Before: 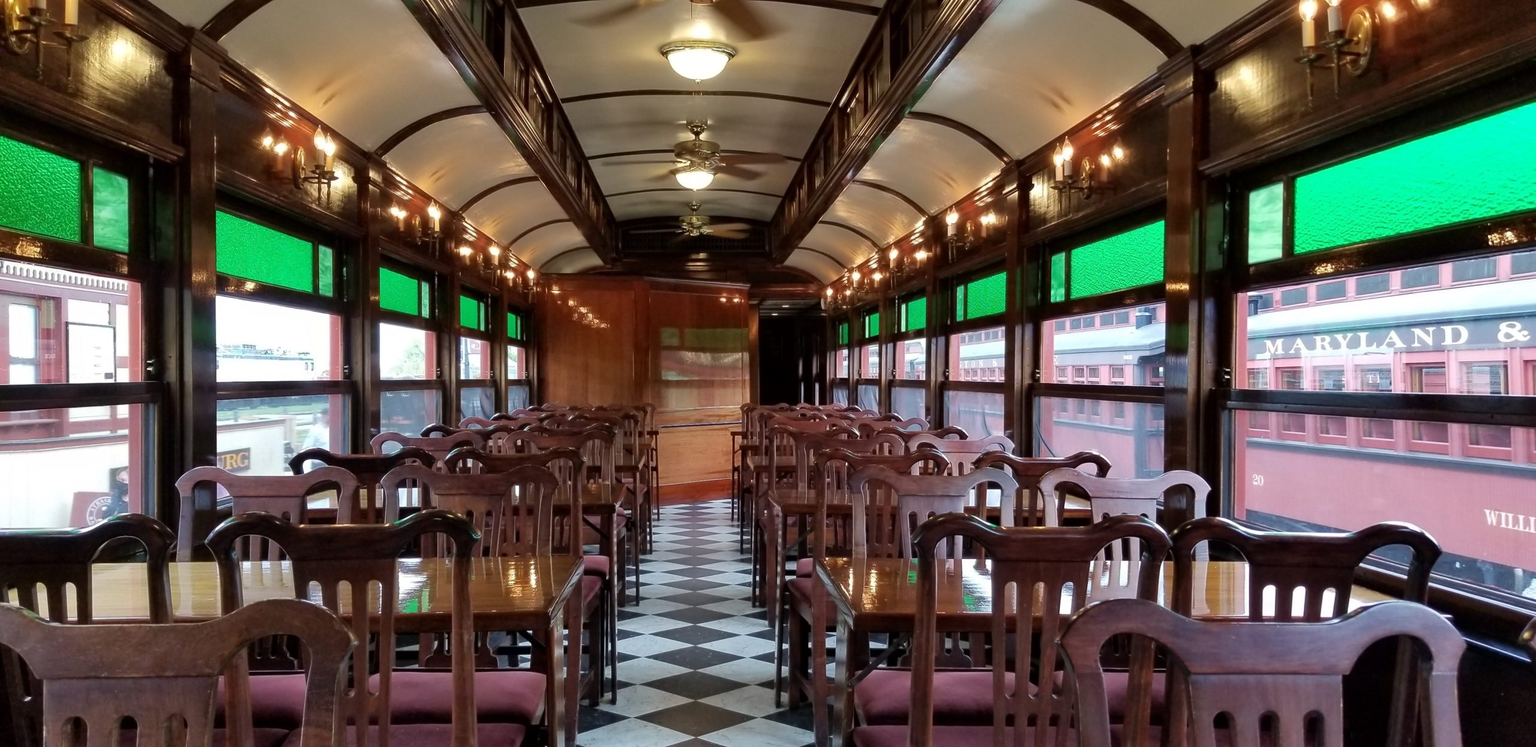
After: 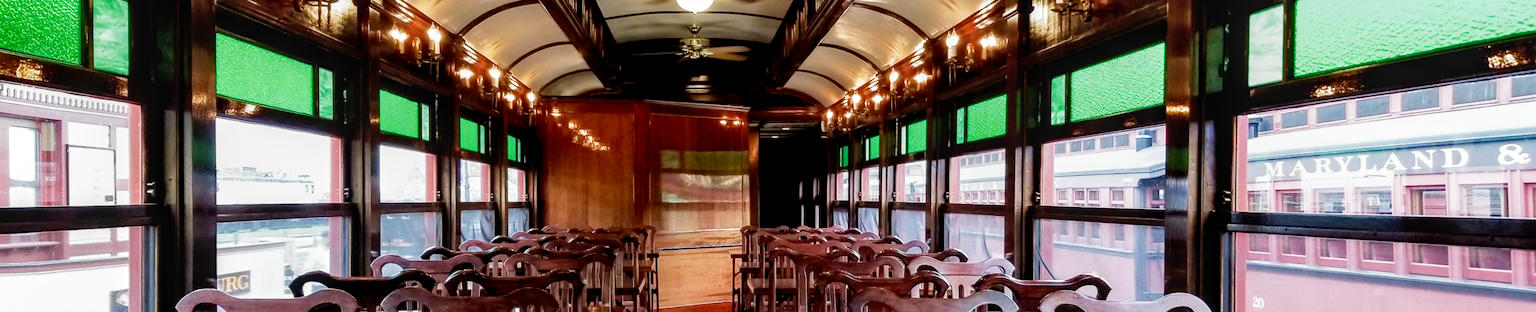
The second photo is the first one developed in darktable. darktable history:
exposure: compensate highlight preservation false
local contrast: detail 130%
crop and rotate: top 23.84%, bottom 34.294%
filmic rgb: middle gray luminance 12.74%, black relative exposure -10.13 EV, white relative exposure 3.47 EV, threshold 6 EV, target black luminance 0%, hardness 5.74, latitude 44.69%, contrast 1.221, highlights saturation mix 5%, shadows ↔ highlights balance 26.78%, add noise in highlights 0, preserve chrominance no, color science v3 (2019), use custom middle-gray values true, iterations of high-quality reconstruction 0, contrast in highlights soft, enable highlight reconstruction true
